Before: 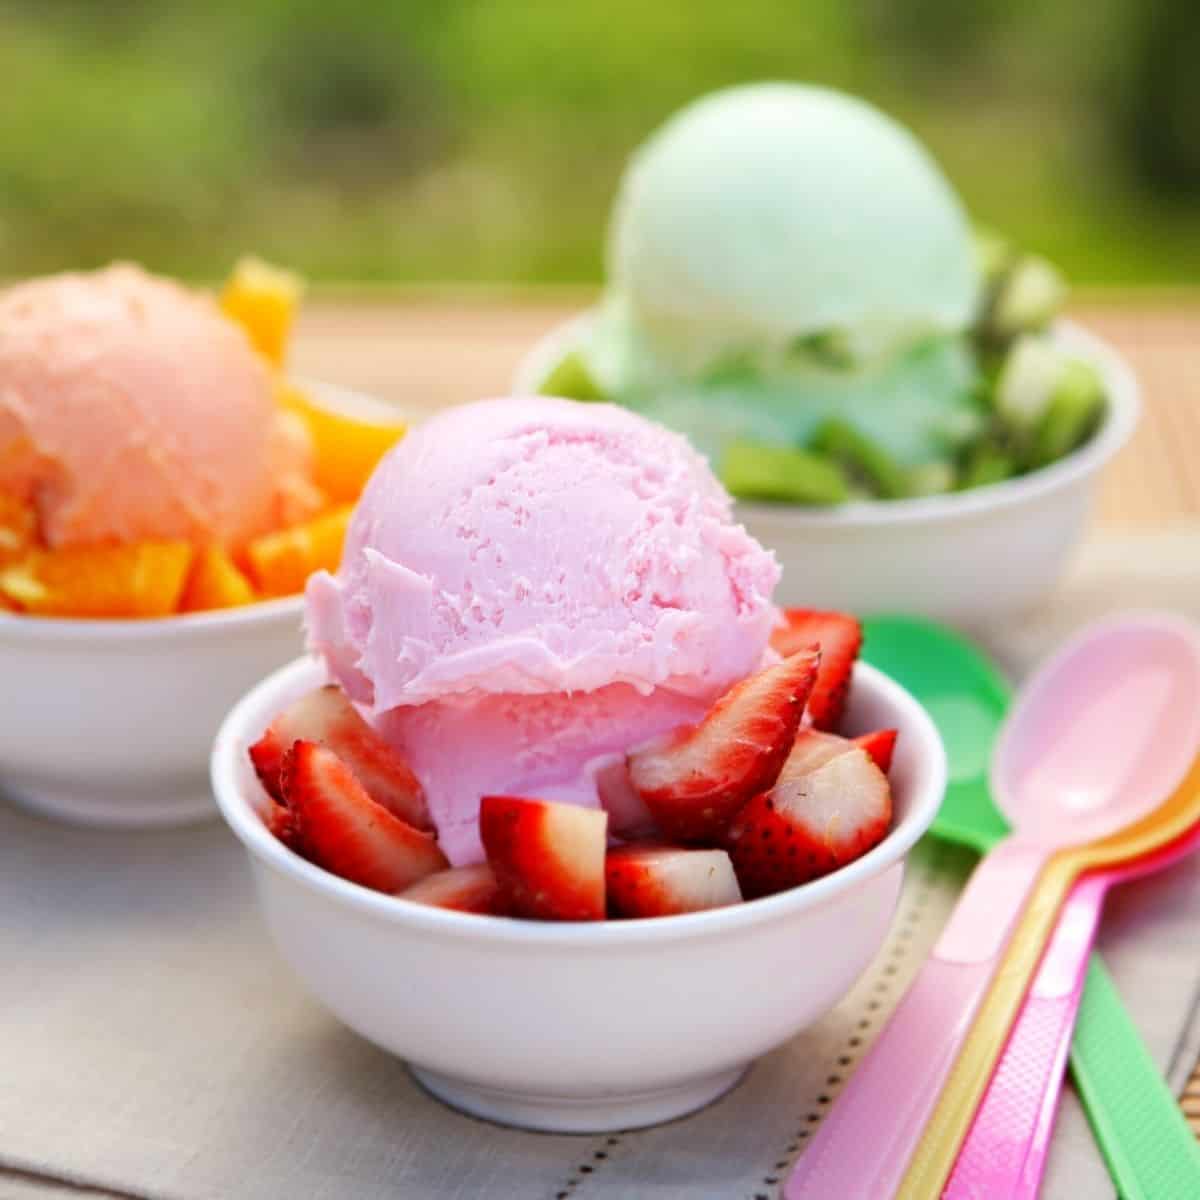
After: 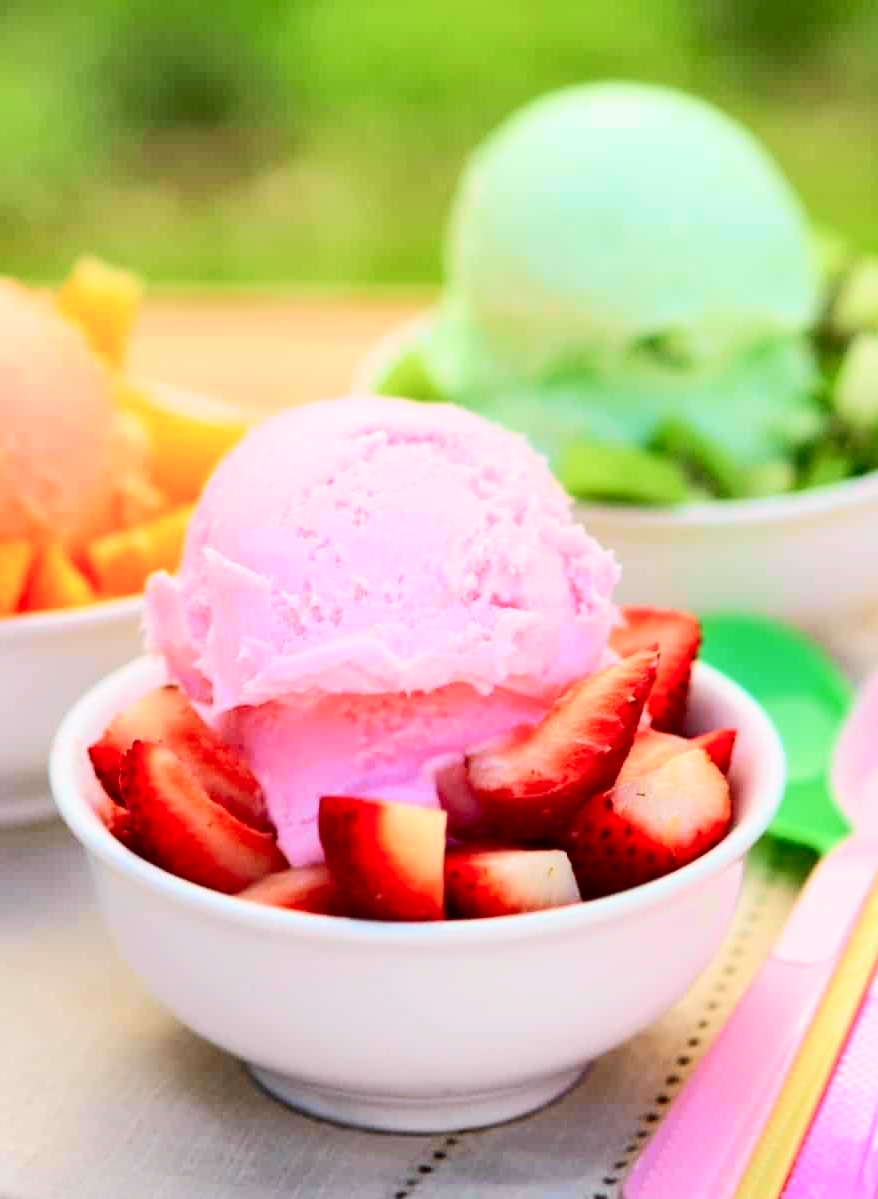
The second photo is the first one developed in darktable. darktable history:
crop: left 13.472%, right 13.349%
tone curve: curves: ch0 [(0, 0.003) (0.044, 0.032) (0.12, 0.089) (0.197, 0.168) (0.281, 0.273) (0.468, 0.548) (0.588, 0.71) (0.701, 0.815) (0.86, 0.922) (1, 0.982)]; ch1 [(0, 0) (0.247, 0.215) (0.433, 0.382) (0.466, 0.426) (0.493, 0.481) (0.501, 0.5) (0.517, 0.524) (0.557, 0.582) (0.598, 0.651) (0.671, 0.735) (0.796, 0.85) (1, 1)]; ch2 [(0, 0) (0.249, 0.216) (0.357, 0.317) (0.448, 0.432) (0.478, 0.492) (0.498, 0.499) (0.517, 0.53) (0.537, 0.57) (0.569, 0.623) (0.61, 0.663) (0.706, 0.75) (0.808, 0.809) (0.991, 0.968)], color space Lab, independent channels, preserve colors none
